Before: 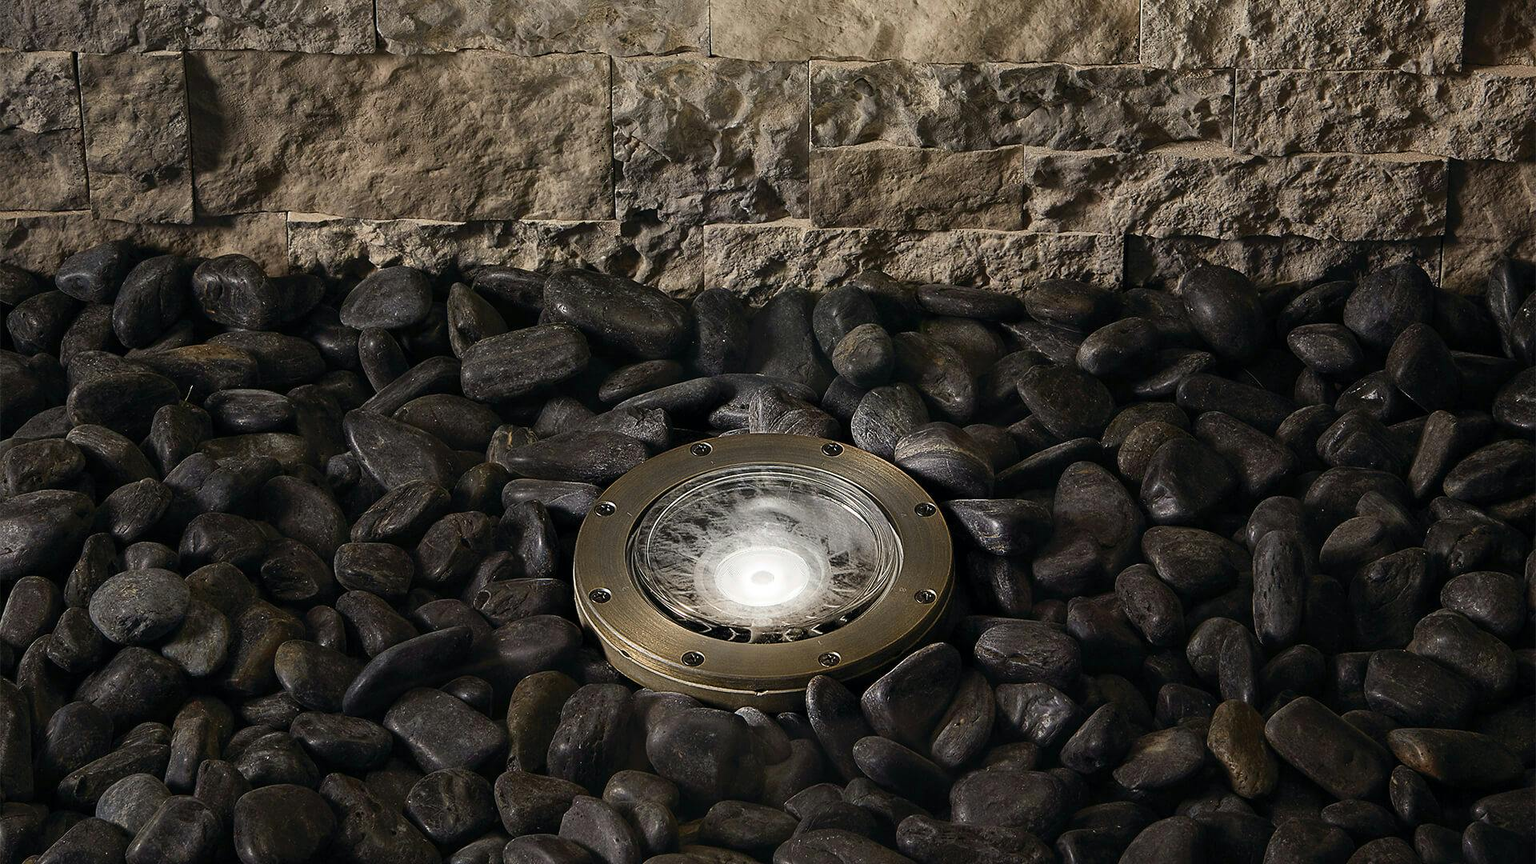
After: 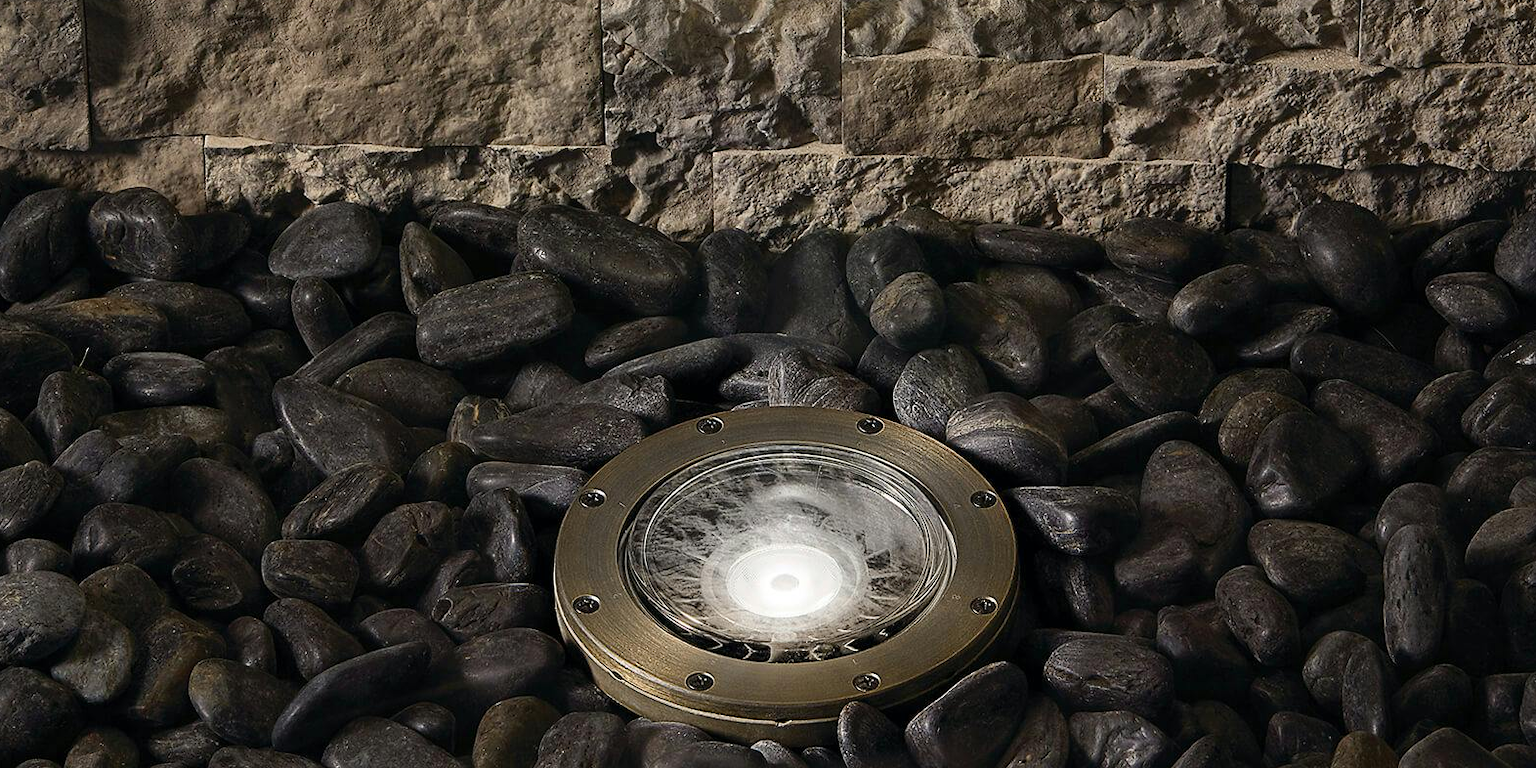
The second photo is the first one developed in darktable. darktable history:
crop: left 7.842%, top 11.748%, right 10.257%, bottom 15.436%
